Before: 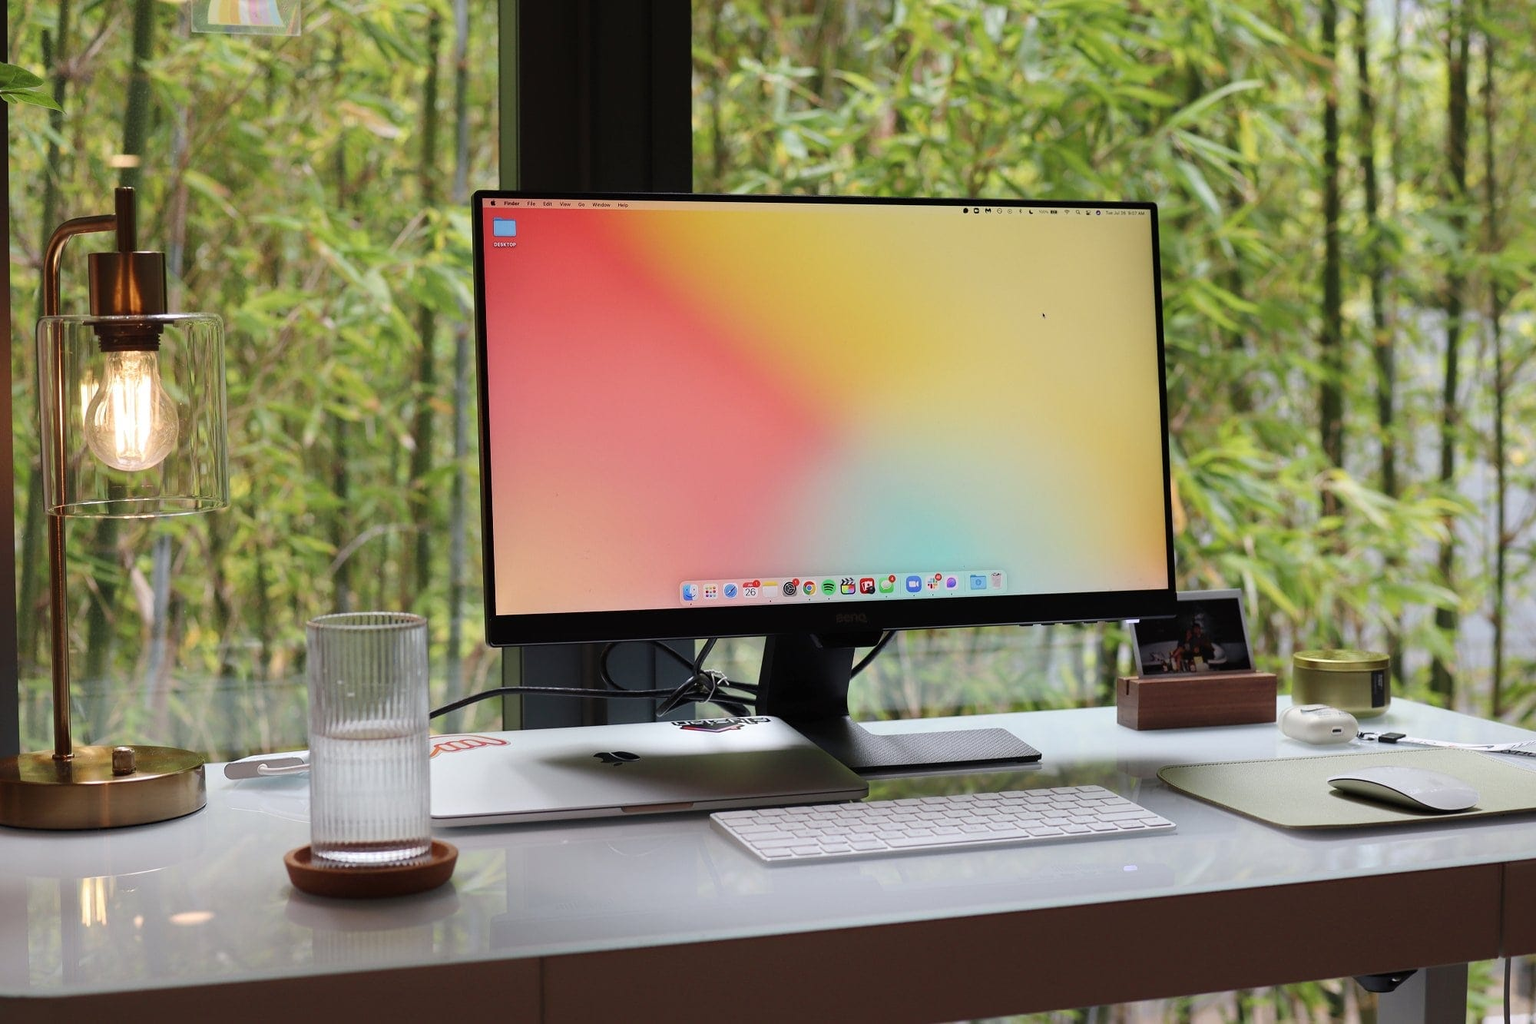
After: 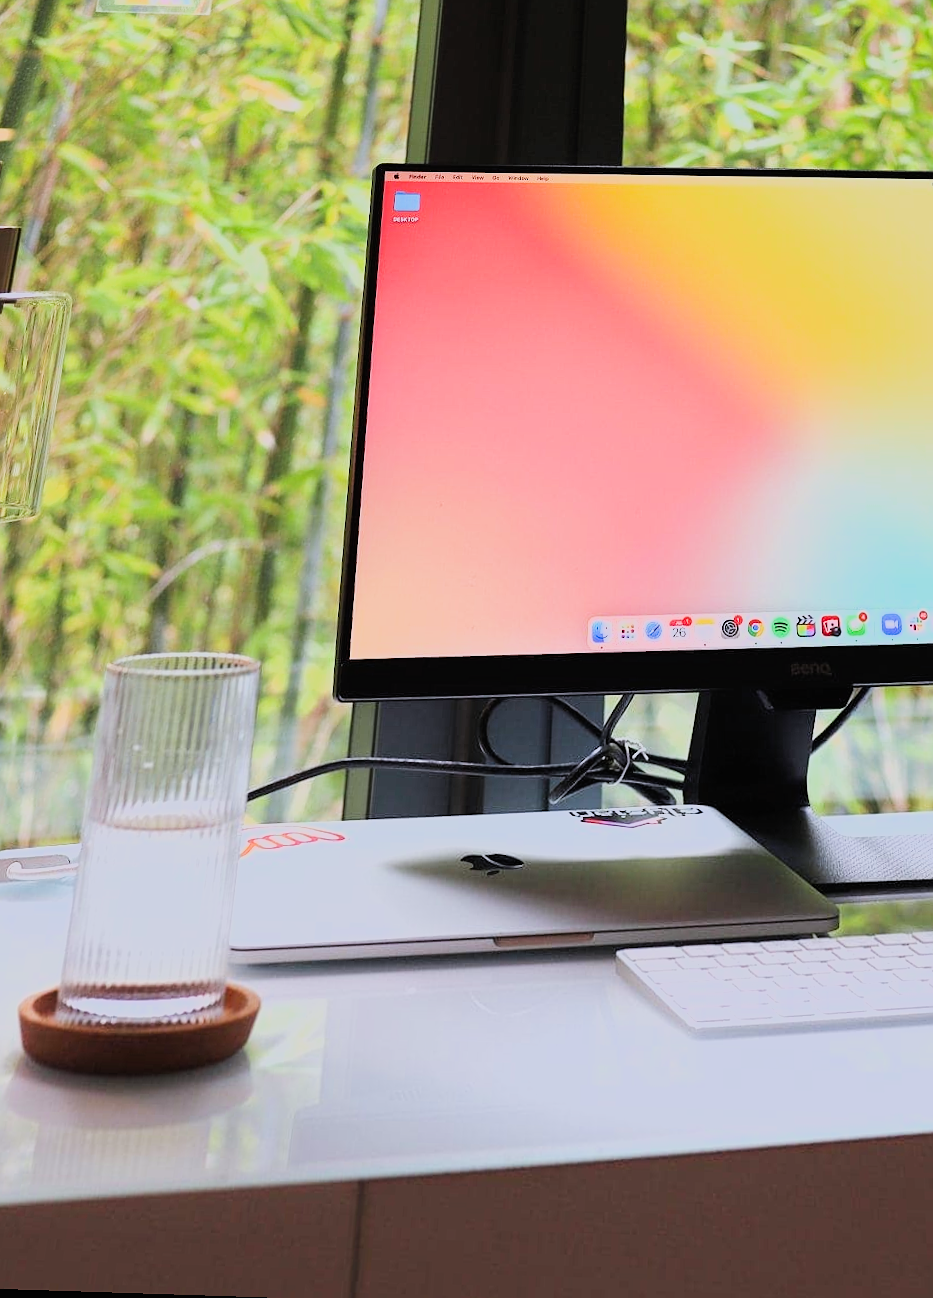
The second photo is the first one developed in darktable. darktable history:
exposure: exposure 1.16 EV, compensate exposure bias true, compensate highlight preservation false
filmic rgb: black relative exposure -7.65 EV, white relative exposure 4.56 EV, hardness 3.61, contrast 1.25
crop: left 5.114%, right 38.589%
sharpen: radius 1.272, amount 0.305, threshold 0
rotate and perspective: rotation 0.72°, lens shift (vertical) -0.352, lens shift (horizontal) -0.051, crop left 0.152, crop right 0.859, crop top 0.019, crop bottom 0.964
white balance: red 0.984, blue 1.059
lowpass: radius 0.1, contrast 0.85, saturation 1.1, unbound 0
